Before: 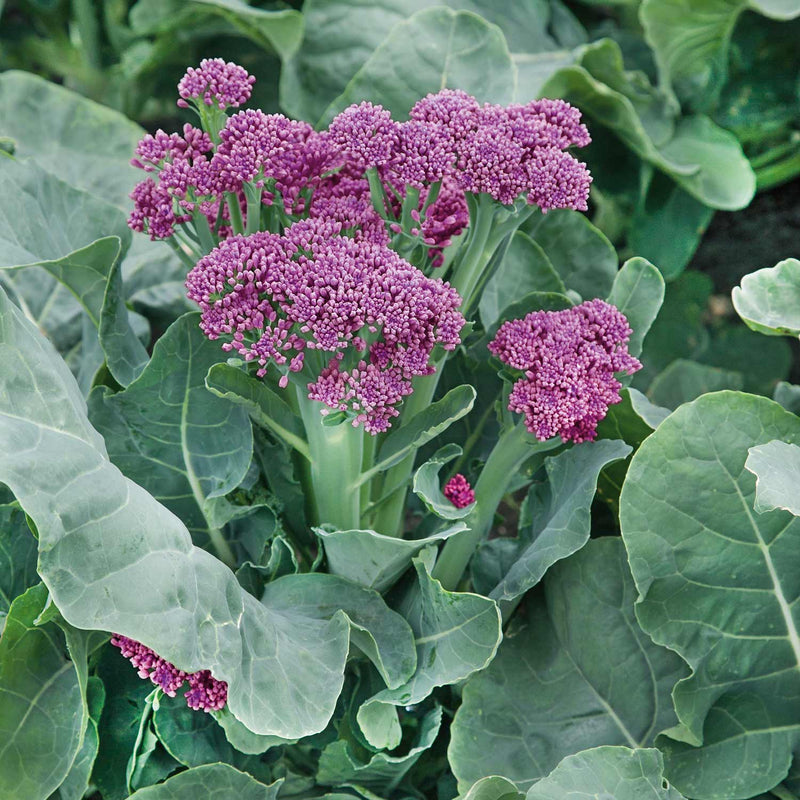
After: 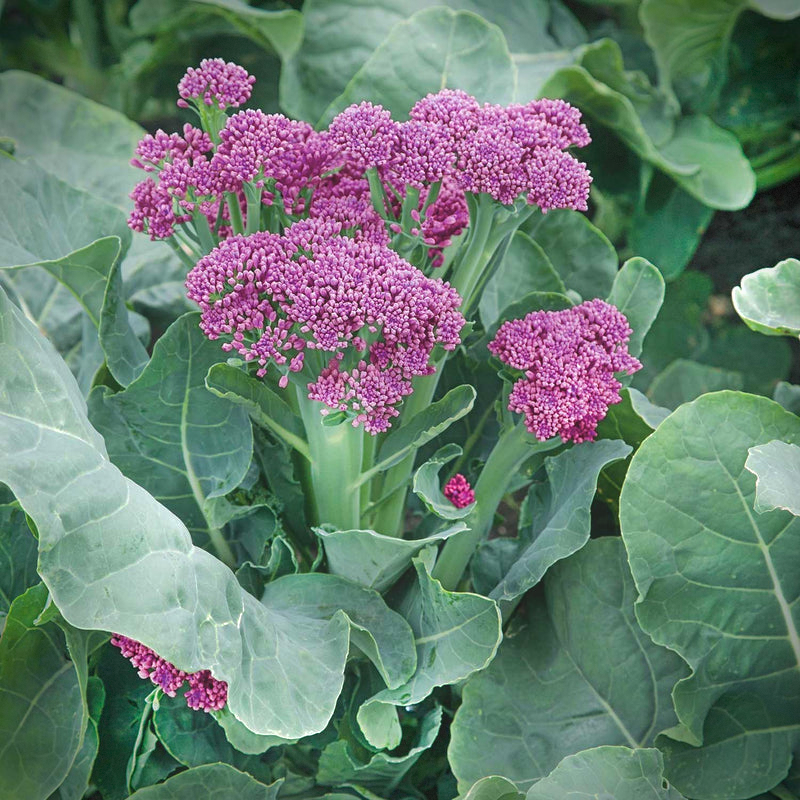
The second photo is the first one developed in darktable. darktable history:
contrast equalizer: octaves 7, y [[0.439, 0.44, 0.442, 0.457, 0.493, 0.498], [0.5 ×6], [0.5 ×6], [0 ×6], [0 ×6]]
vignetting: brightness -0.561, saturation 0, dithering 8-bit output
tone equalizer: -8 EV -0.433 EV, -7 EV -0.361 EV, -6 EV -0.3 EV, -5 EV -0.189 EV, -3 EV 0.197 EV, -2 EV 0.352 EV, -1 EV 0.391 EV, +0 EV 0.394 EV, smoothing 1
shadows and highlights: on, module defaults
